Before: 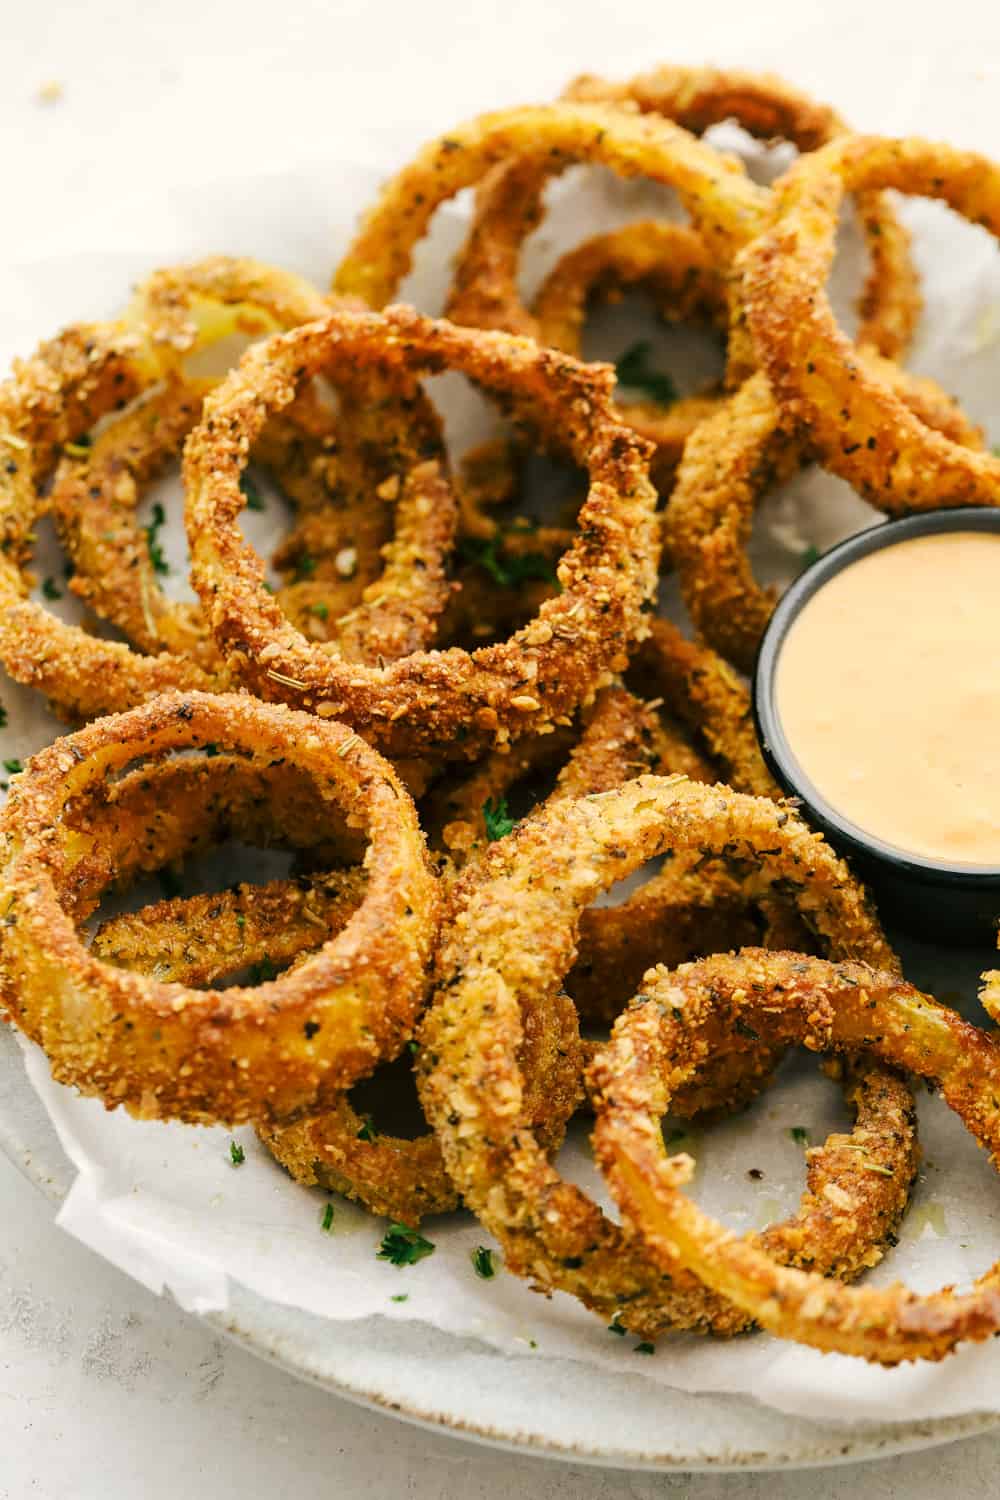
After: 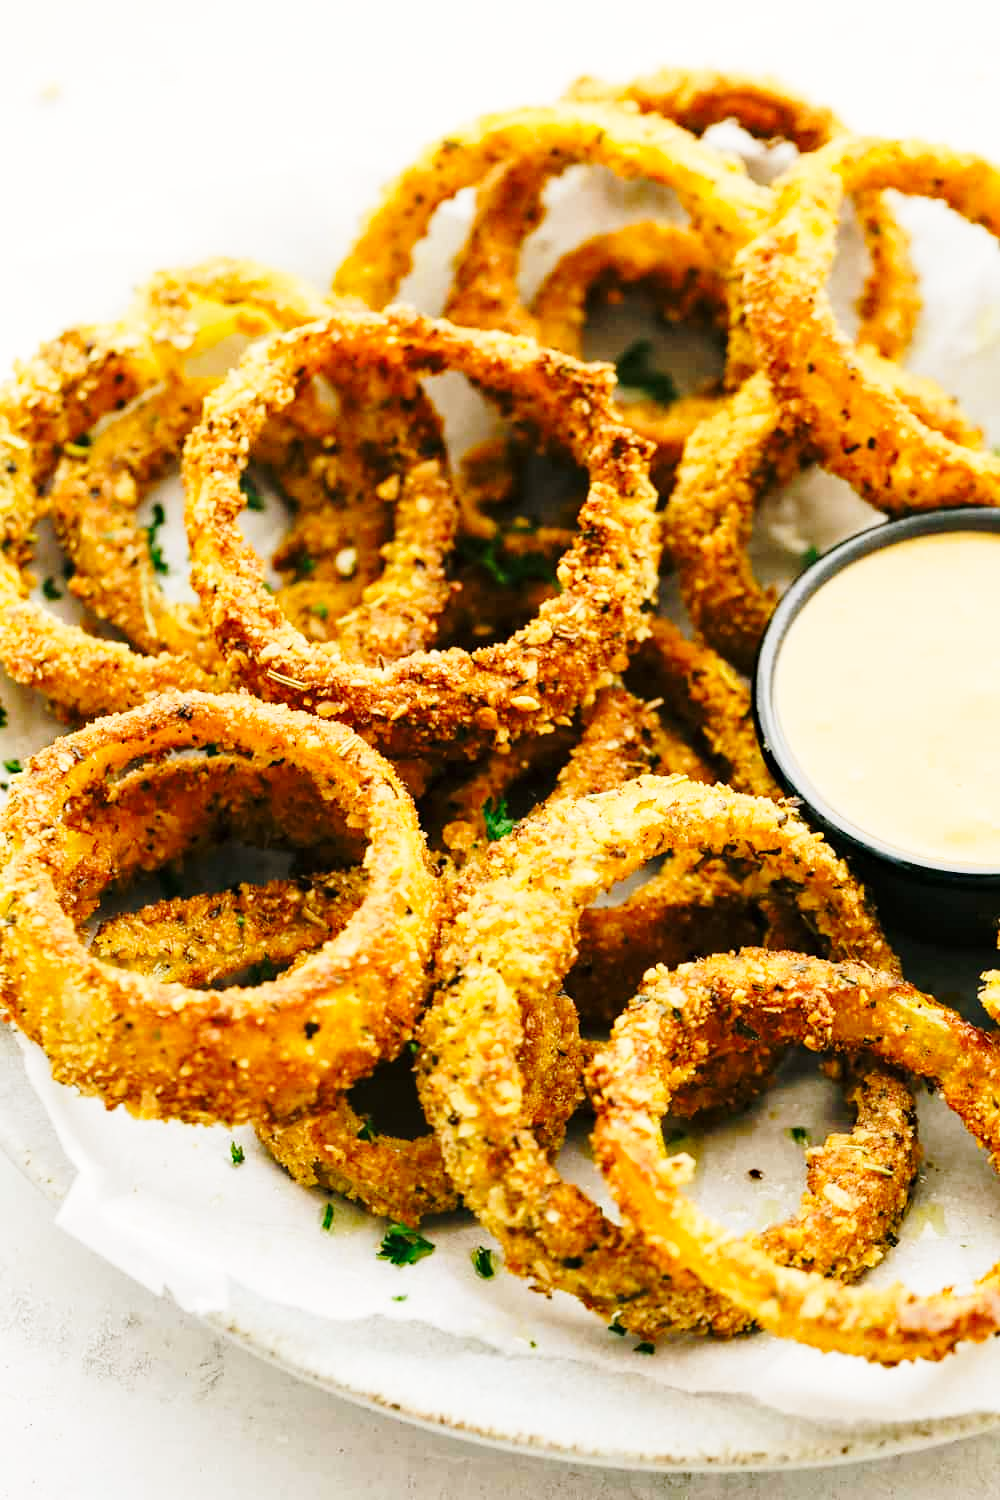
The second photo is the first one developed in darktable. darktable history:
haze removal: compatibility mode true, adaptive false
base curve: curves: ch0 [(0, 0) (0.028, 0.03) (0.121, 0.232) (0.46, 0.748) (0.859, 0.968) (1, 1)], preserve colors none
